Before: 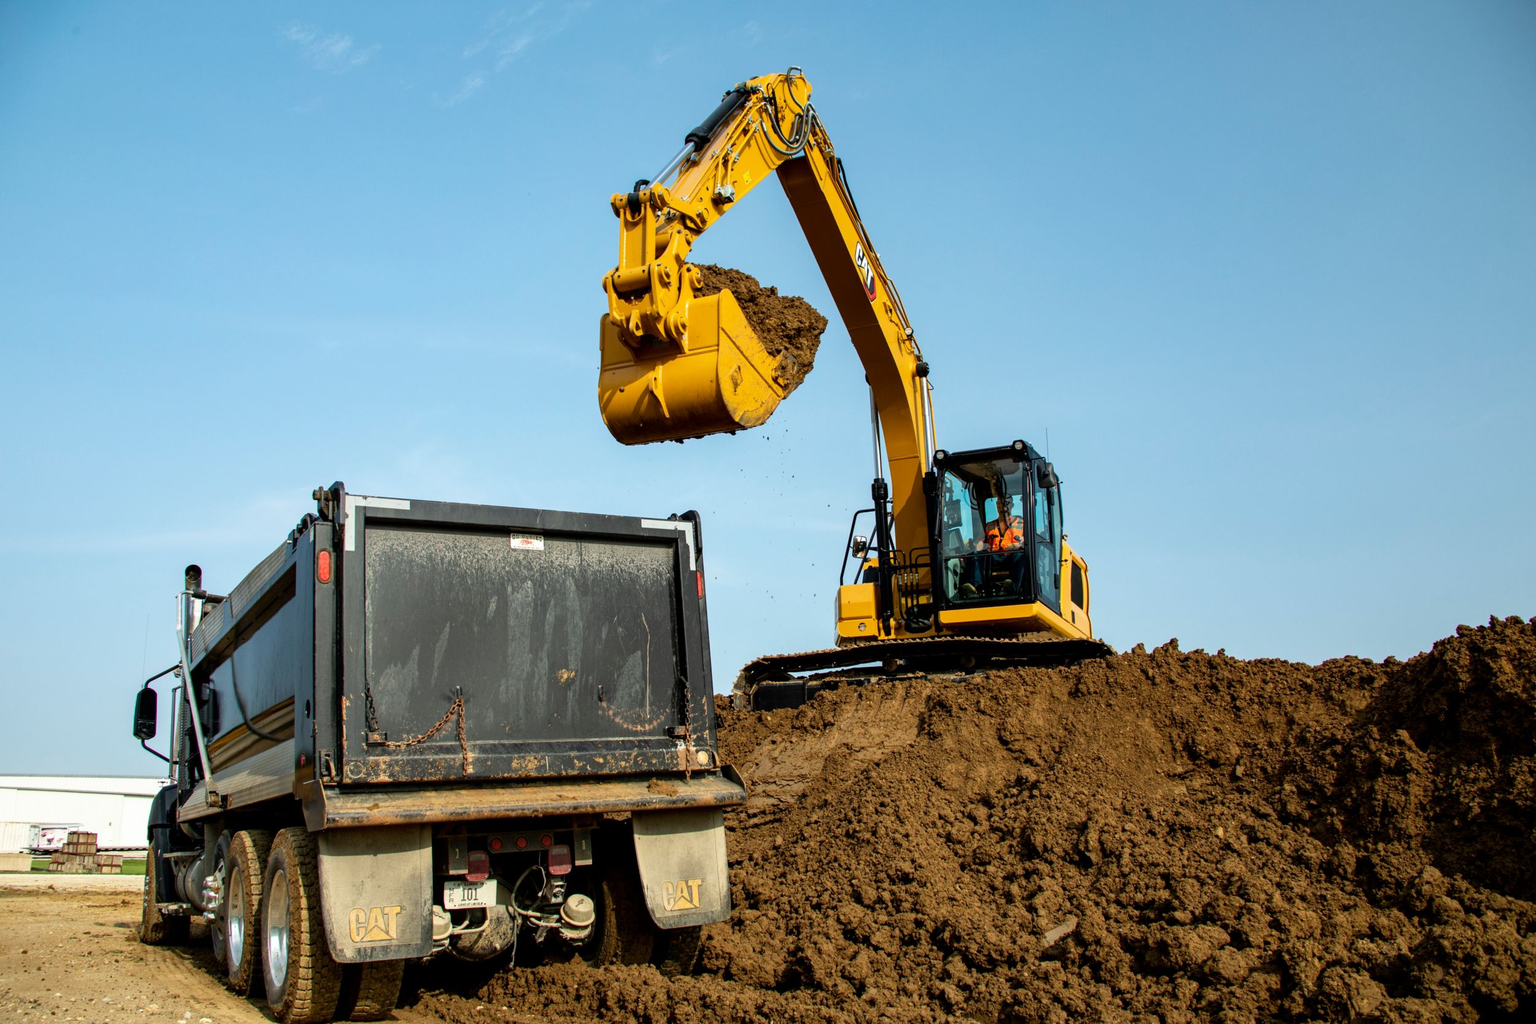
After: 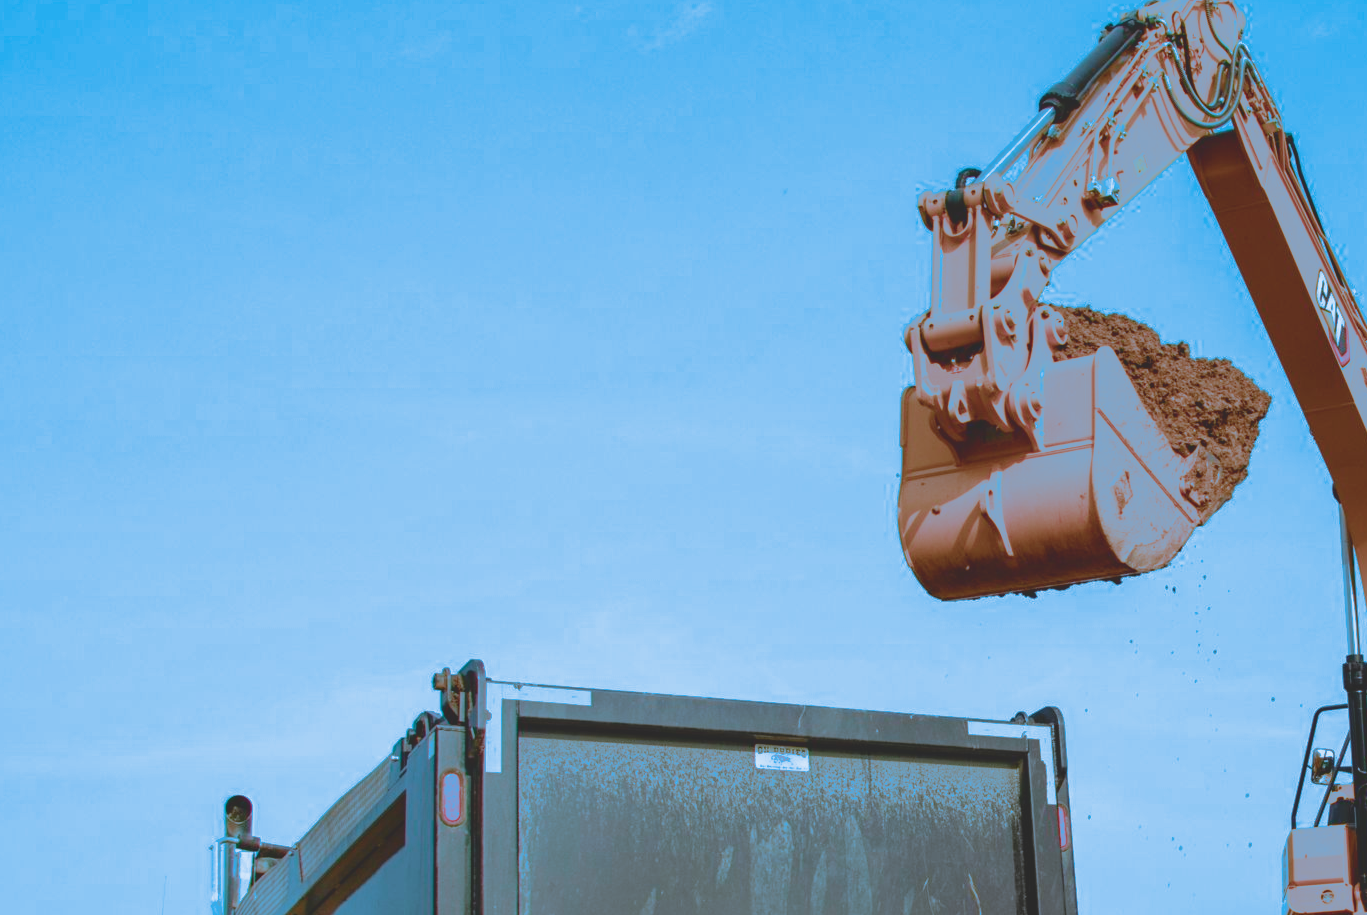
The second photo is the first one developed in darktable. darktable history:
crop and rotate: left 3.047%, top 7.509%, right 42.236%, bottom 37.598%
contrast brightness saturation: contrast -0.28
split-toning: shadows › hue 220°, shadows › saturation 0.64, highlights › hue 220°, highlights › saturation 0.64, balance 0, compress 5.22%
tone curve: curves: ch0 [(0, 0) (0.389, 0.458) (0.745, 0.82) (0.849, 0.917) (0.919, 0.969) (1, 1)]; ch1 [(0, 0) (0.437, 0.404) (0.5, 0.5) (0.529, 0.55) (0.58, 0.6) (0.616, 0.649) (1, 1)]; ch2 [(0, 0) (0.442, 0.428) (0.5, 0.5) (0.525, 0.543) (0.585, 0.62) (1, 1)], color space Lab, independent channels, preserve colors none
